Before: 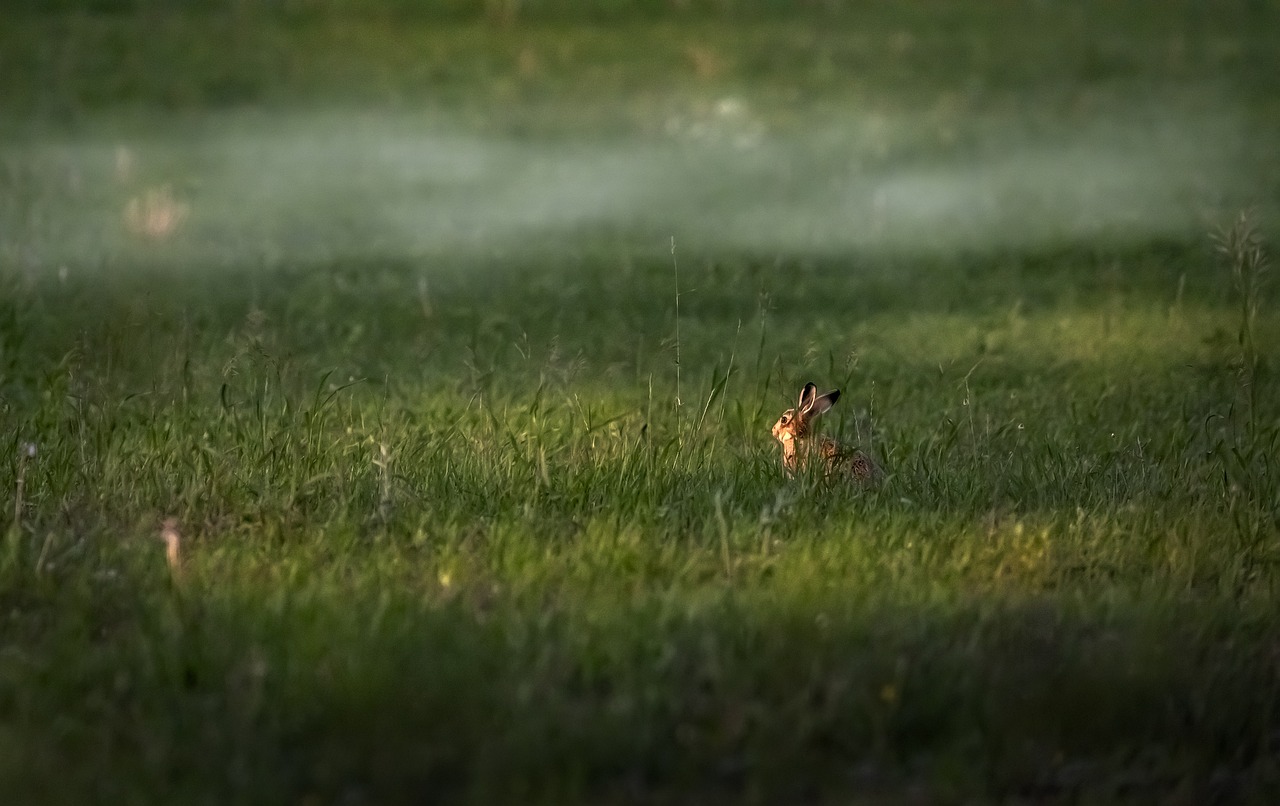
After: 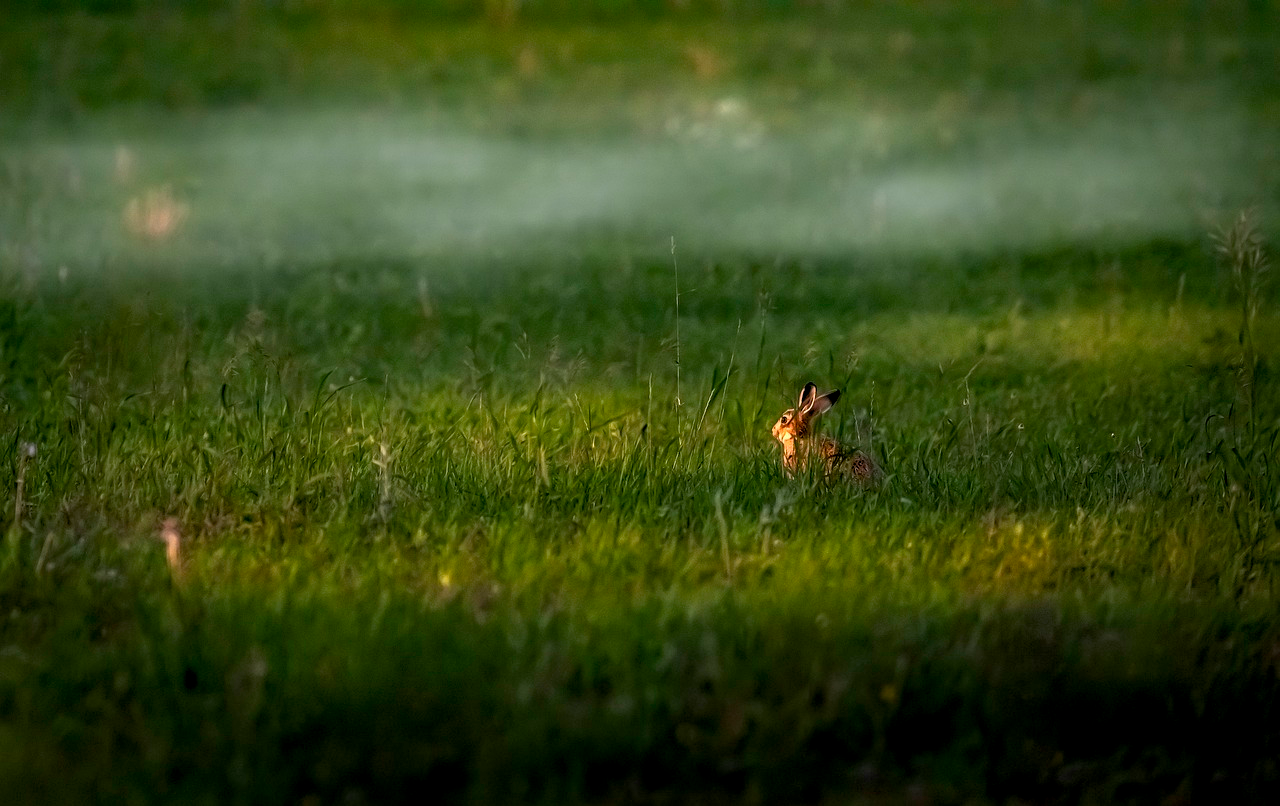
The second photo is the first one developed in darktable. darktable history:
color balance rgb: global offset › luminance -0.483%, perceptual saturation grading › global saturation 19.316%
